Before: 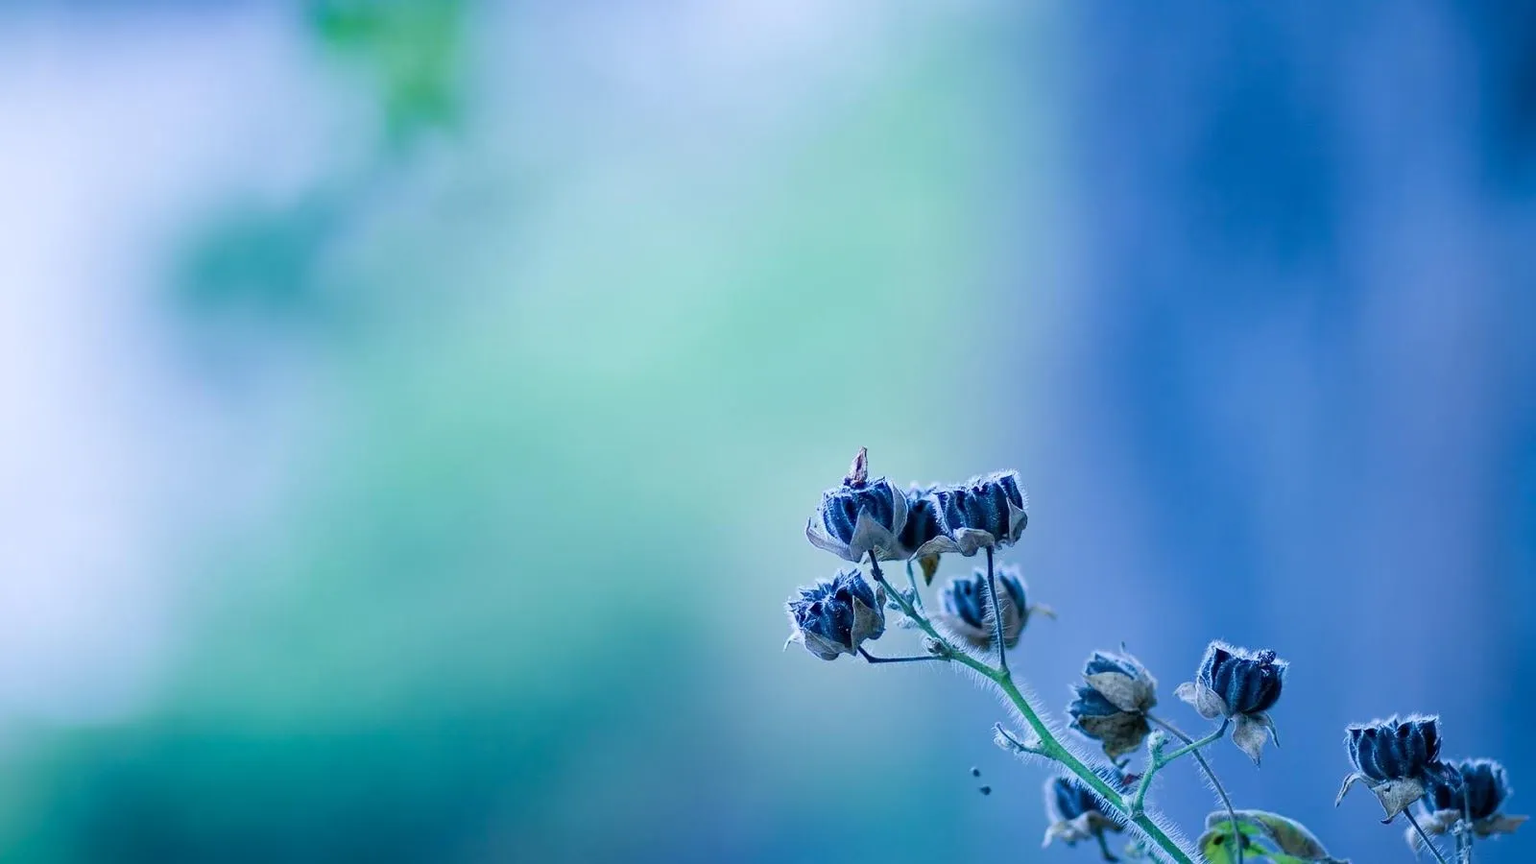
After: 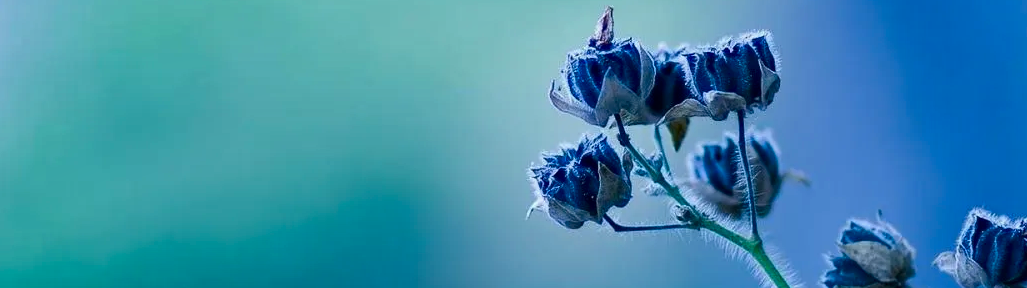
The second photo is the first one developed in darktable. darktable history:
contrast brightness saturation: contrast 0.067, brightness -0.139, saturation 0.111
shadows and highlights: shadows 25.18, highlights -48.18, highlights color adjustment 89.32%, soften with gaussian
crop: left 18.178%, top 51.109%, right 17.584%, bottom 16.8%
